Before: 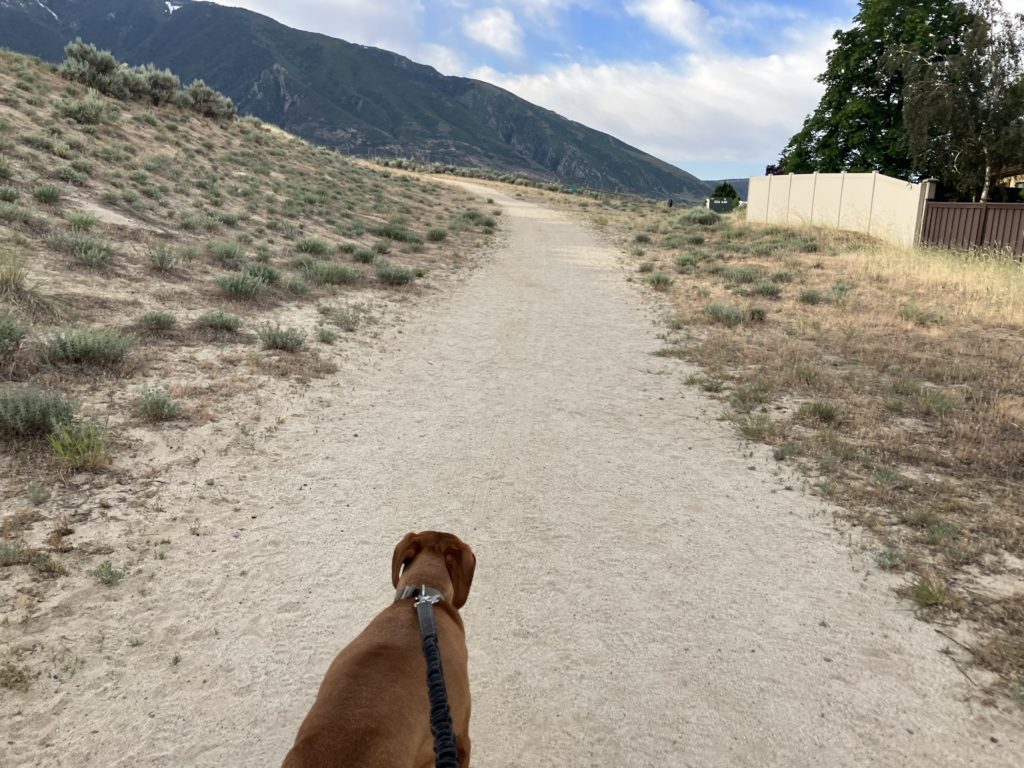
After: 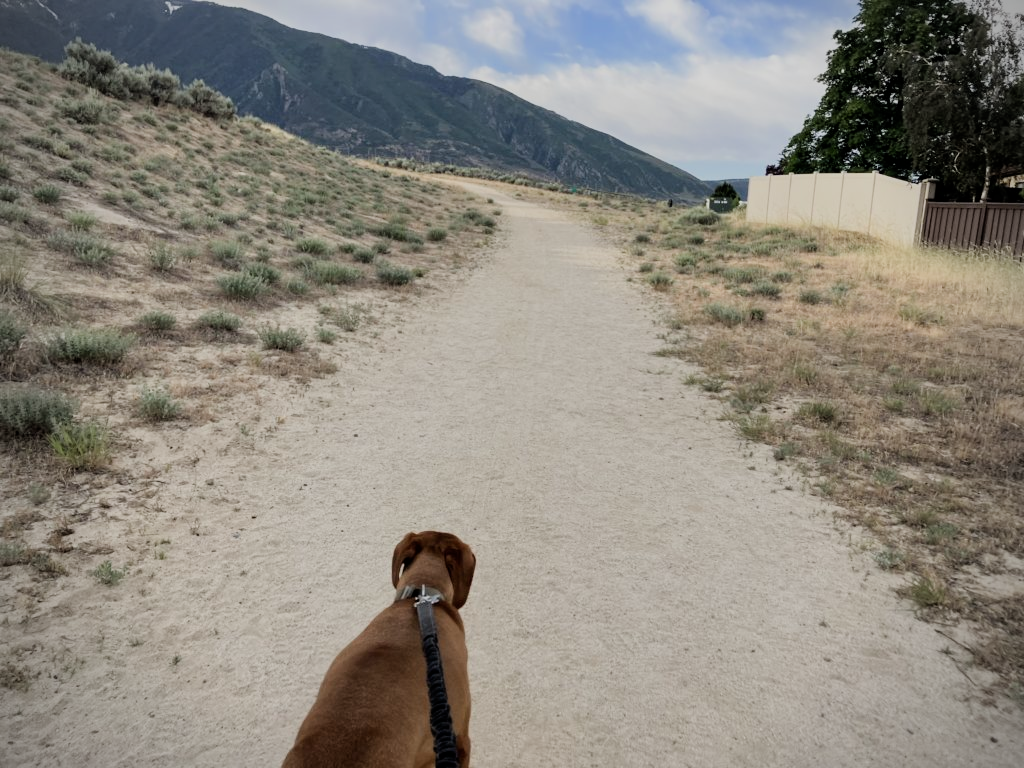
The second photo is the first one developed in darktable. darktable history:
filmic rgb: black relative exposure -7.65 EV, white relative exposure 4.56 EV, hardness 3.61
vignetting: on, module defaults
